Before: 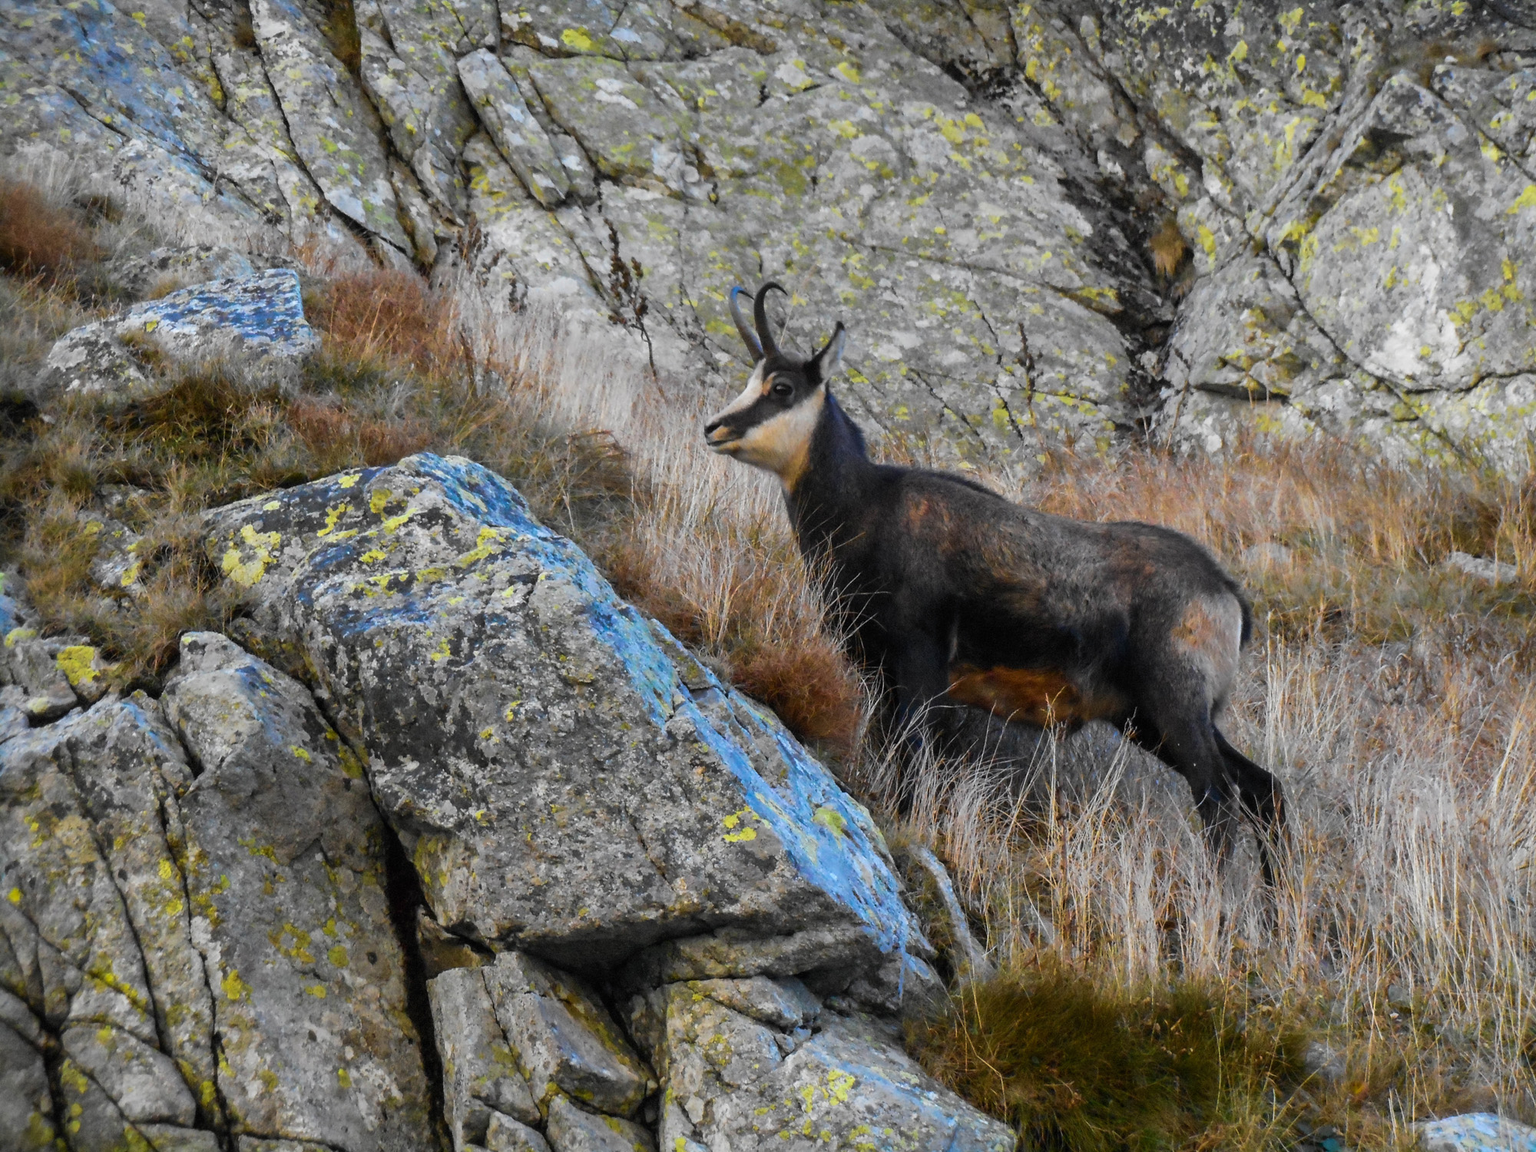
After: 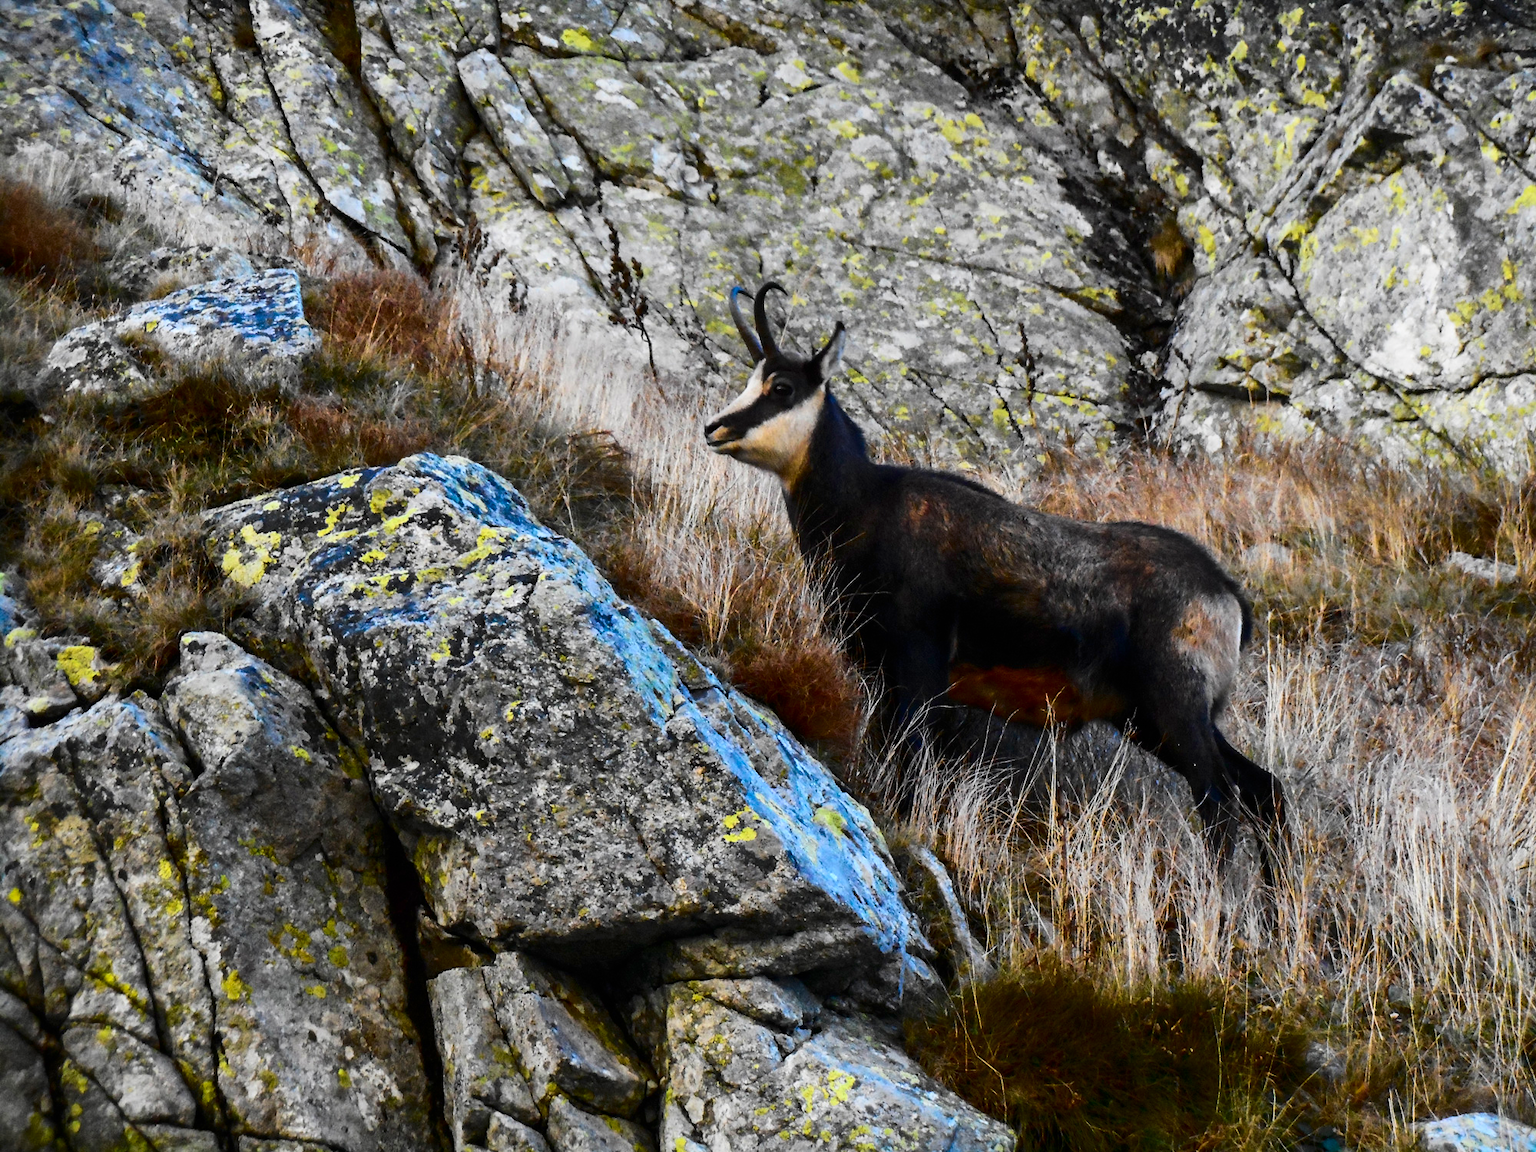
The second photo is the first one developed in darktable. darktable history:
contrast brightness saturation: contrast 0.31, brightness -0.065, saturation 0.174
